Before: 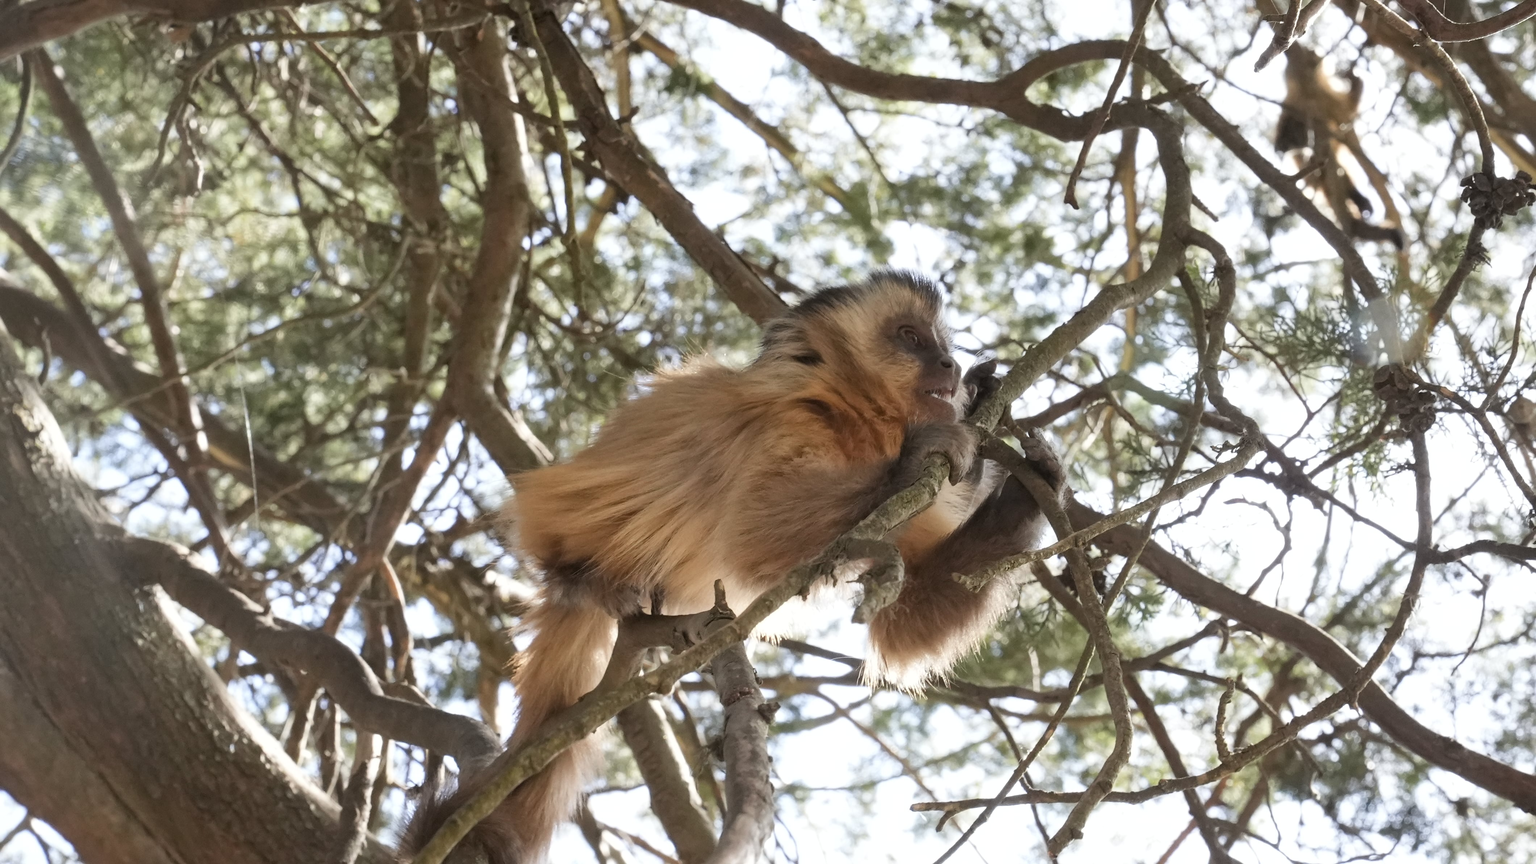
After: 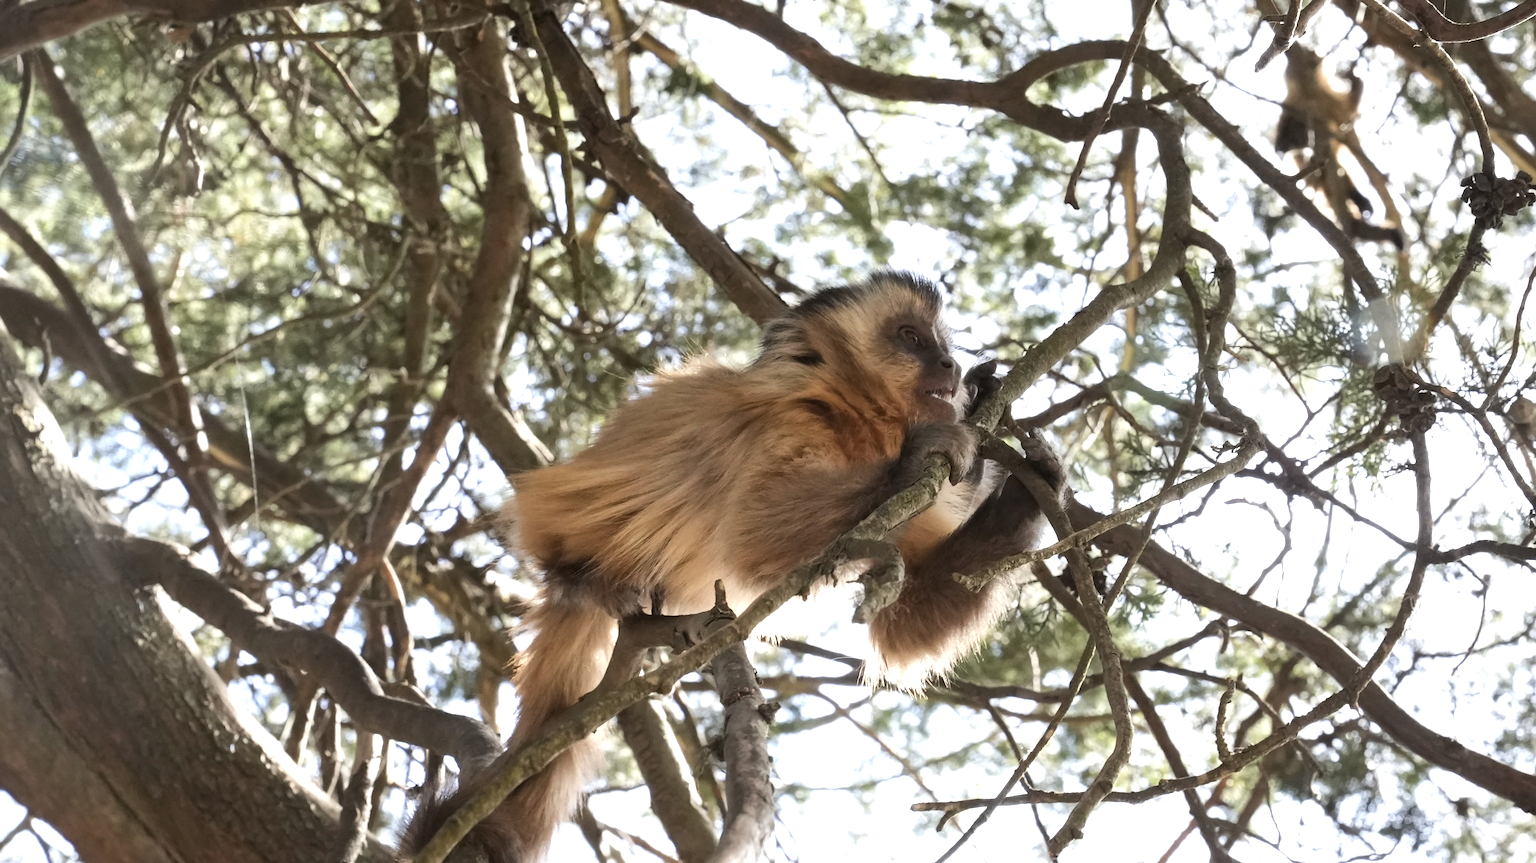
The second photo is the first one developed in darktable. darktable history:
tone equalizer: -8 EV -0.394 EV, -7 EV -0.414 EV, -6 EV -0.337 EV, -5 EV -0.236 EV, -3 EV 0.205 EV, -2 EV 0.353 EV, -1 EV 0.397 EV, +0 EV 0.406 EV, edges refinement/feathering 500, mask exposure compensation -1.57 EV, preserve details no
